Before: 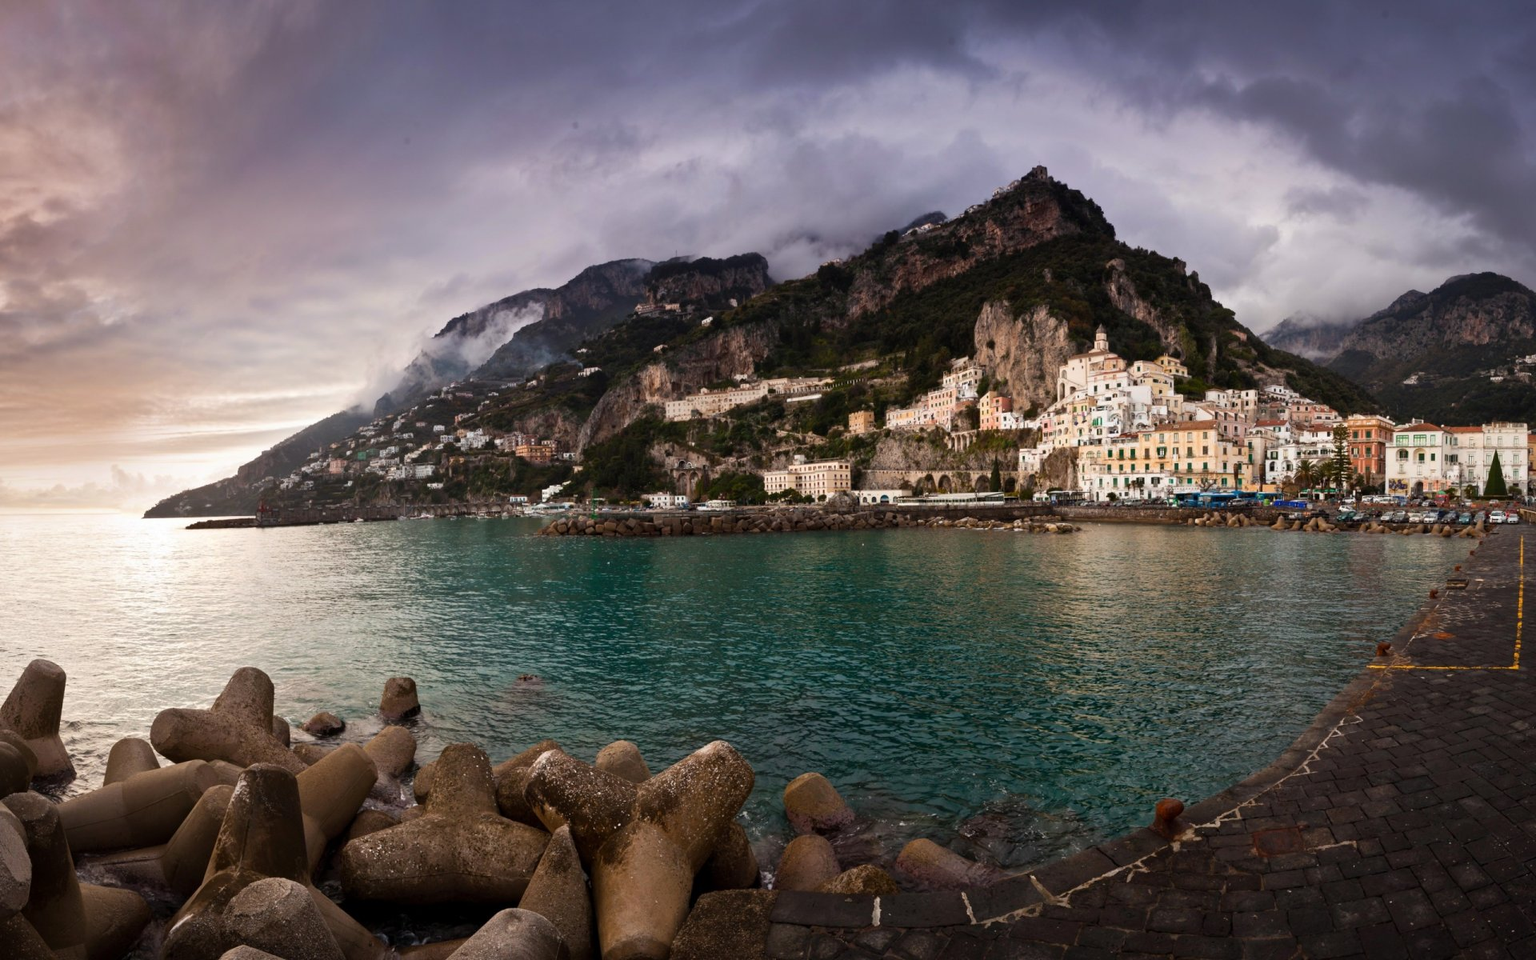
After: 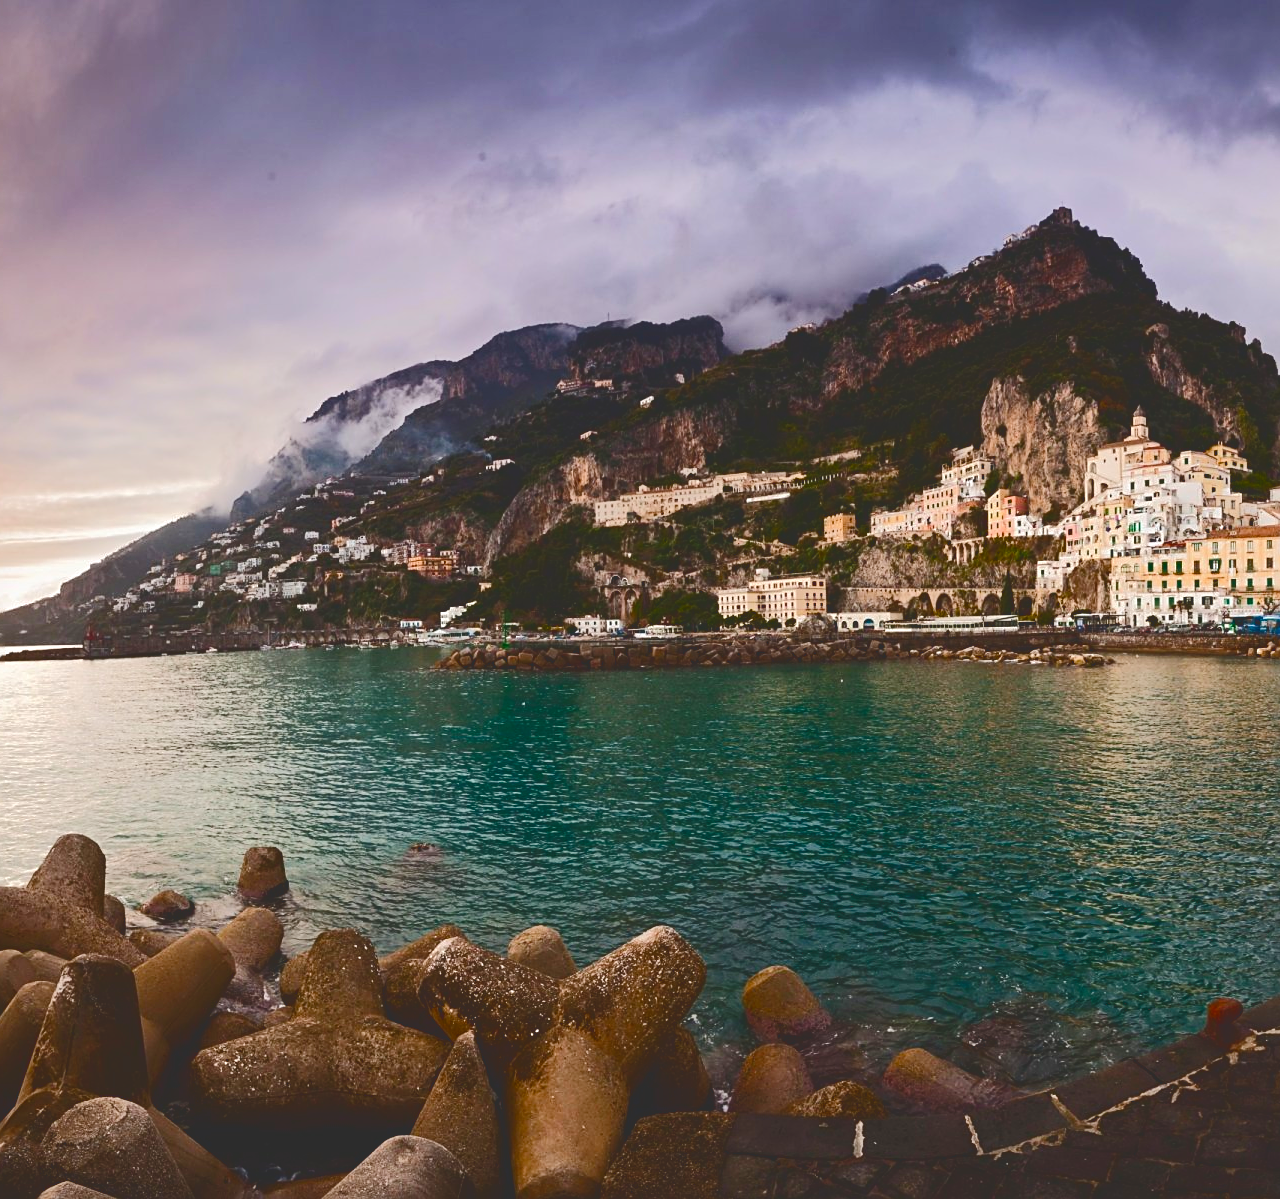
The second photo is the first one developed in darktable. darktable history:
crop and rotate: left 12.379%, right 20.91%
tone curve: curves: ch0 [(0, 0) (0.003, 0.15) (0.011, 0.151) (0.025, 0.15) (0.044, 0.15) (0.069, 0.151) (0.1, 0.153) (0.136, 0.16) (0.177, 0.183) (0.224, 0.21) (0.277, 0.253) (0.335, 0.309) (0.399, 0.389) (0.468, 0.479) (0.543, 0.58) (0.623, 0.677) (0.709, 0.747) (0.801, 0.808) (0.898, 0.87) (1, 1)], color space Lab, independent channels, preserve colors none
color balance rgb: global offset › luminance 0.776%, perceptual saturation grading › global saturation 20%, perceptual saturation grading › highlights -24.8%, perceptual saturation grading › shadows 24.569%, global vibrance 20%
levels: levels [0, 0.478, 1]
sharpen: on, module defaults
